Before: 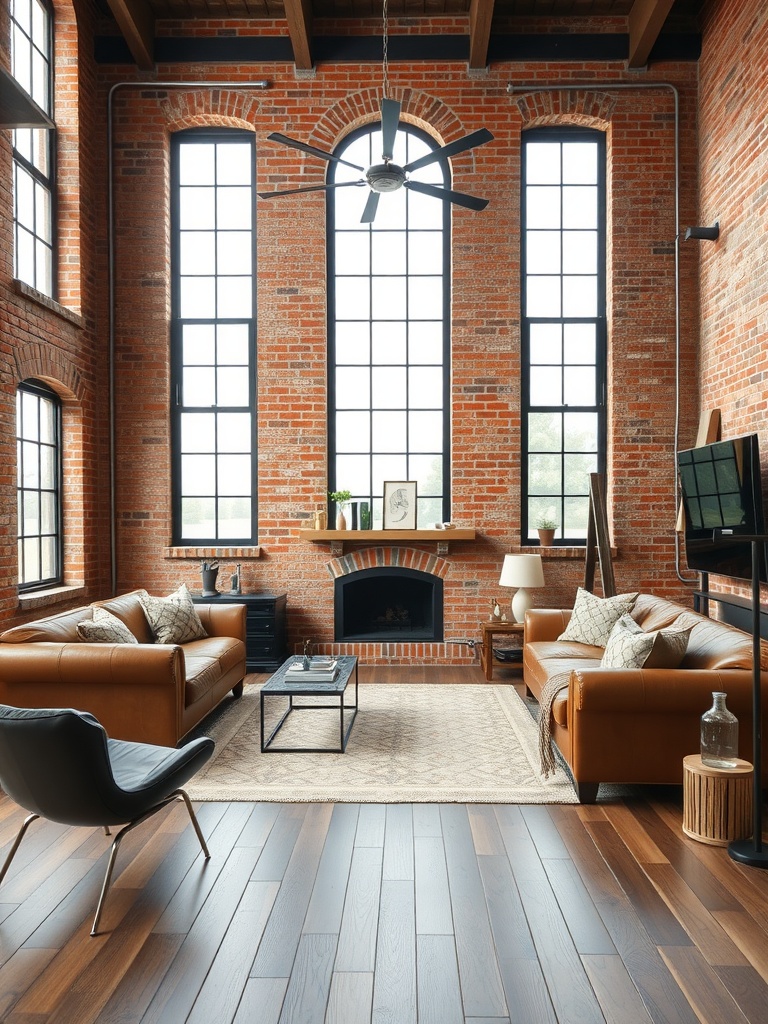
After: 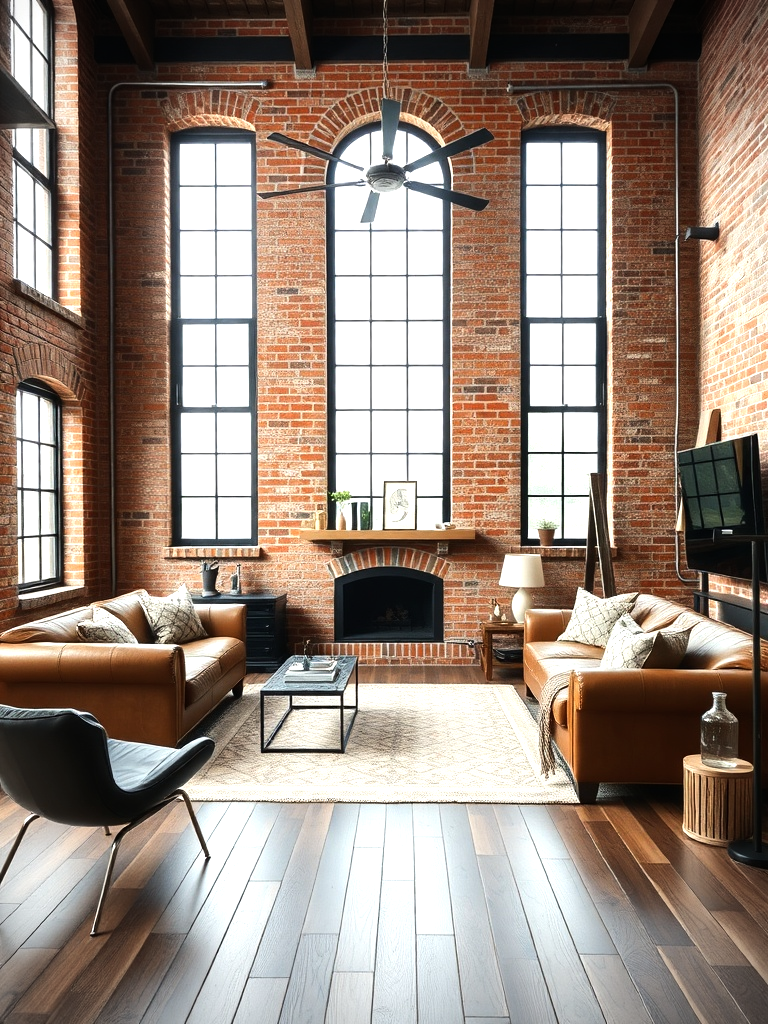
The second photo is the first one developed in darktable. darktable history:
exposure: compensate highlight preservation false
vignetting: on, module defaults
tone equalizer: -8 EV -0.754 EV, -7 EV -0.684 EV, -6 EV -0.596 EV, -5 EV -0.385 EV, -3 EV 0.382 EV, -2 EV 0.6 EV, -1 EV 0.681 EV, +0 EV 0.724 EV, edges refinement/feathering 500, mask exposure compensation -1.57 EV, preserve details no
